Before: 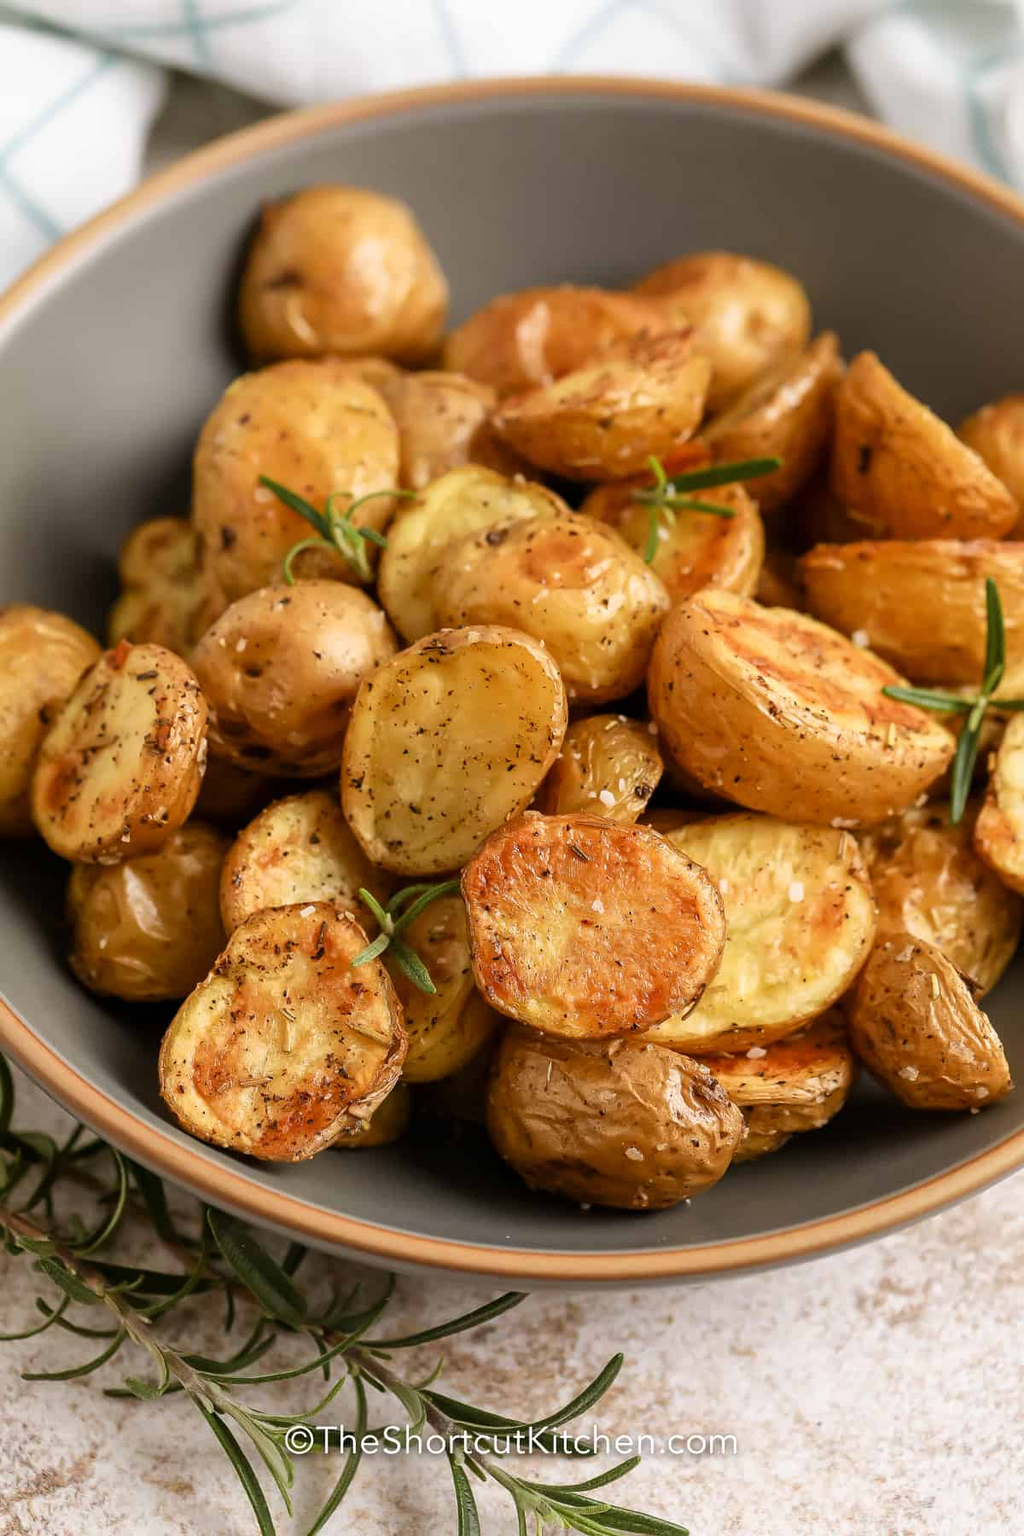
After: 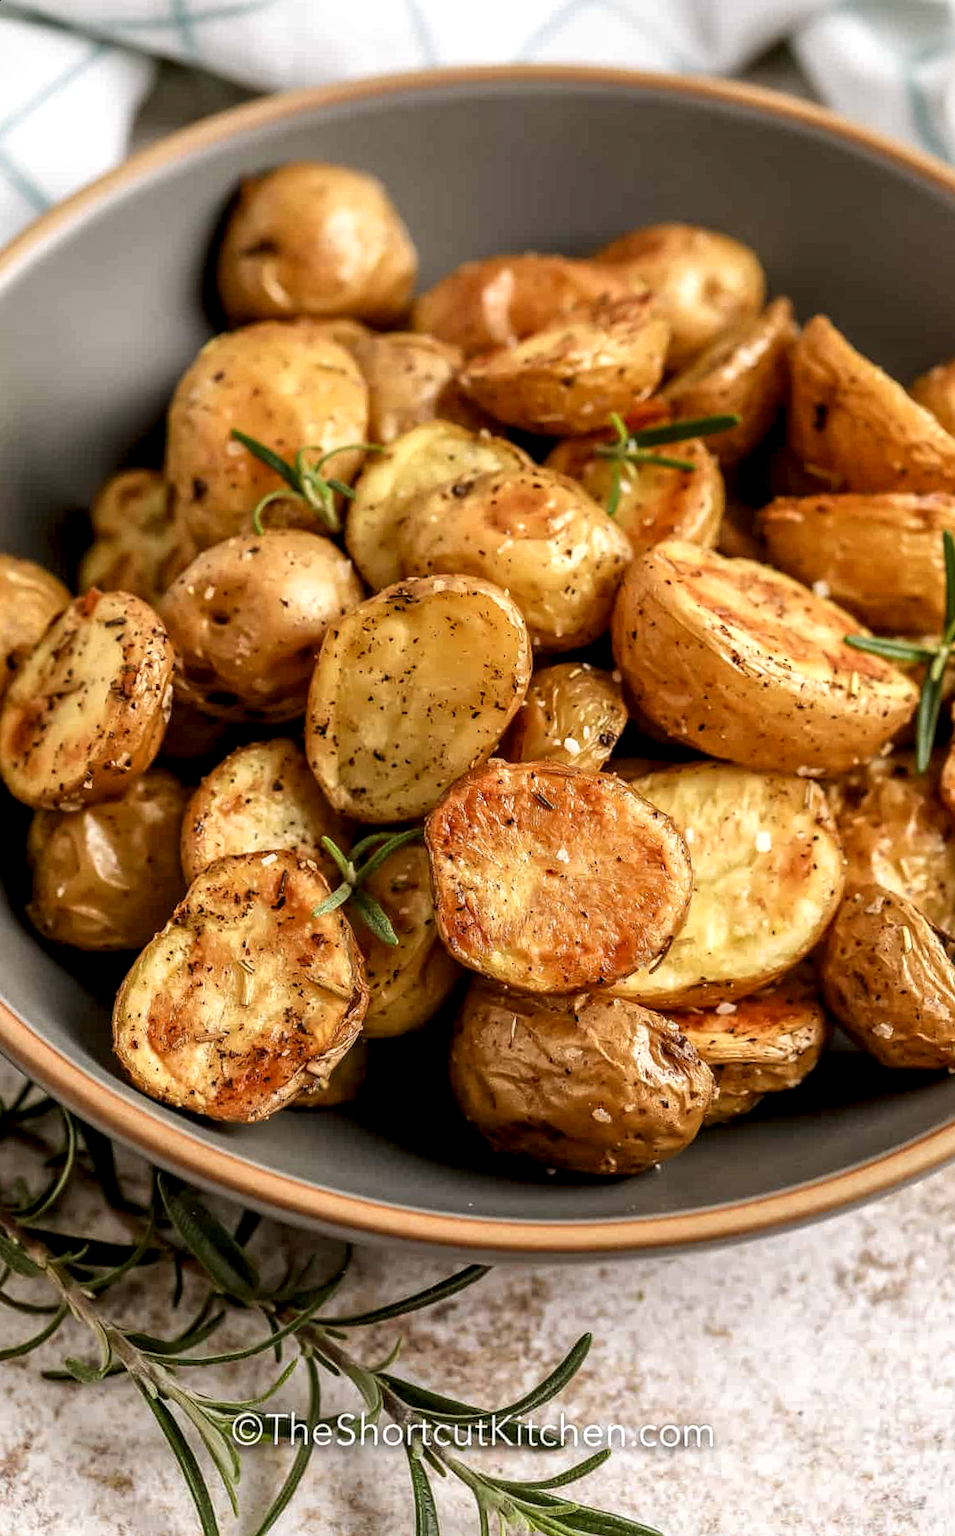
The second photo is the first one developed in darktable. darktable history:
rotate and perspective: rotation 0.215°, lens shift (vertical) -0.139, crop left 0.069, crop right 0.939, crop top 0.002, crop bottom 0.996
local contrast: detail 150%
